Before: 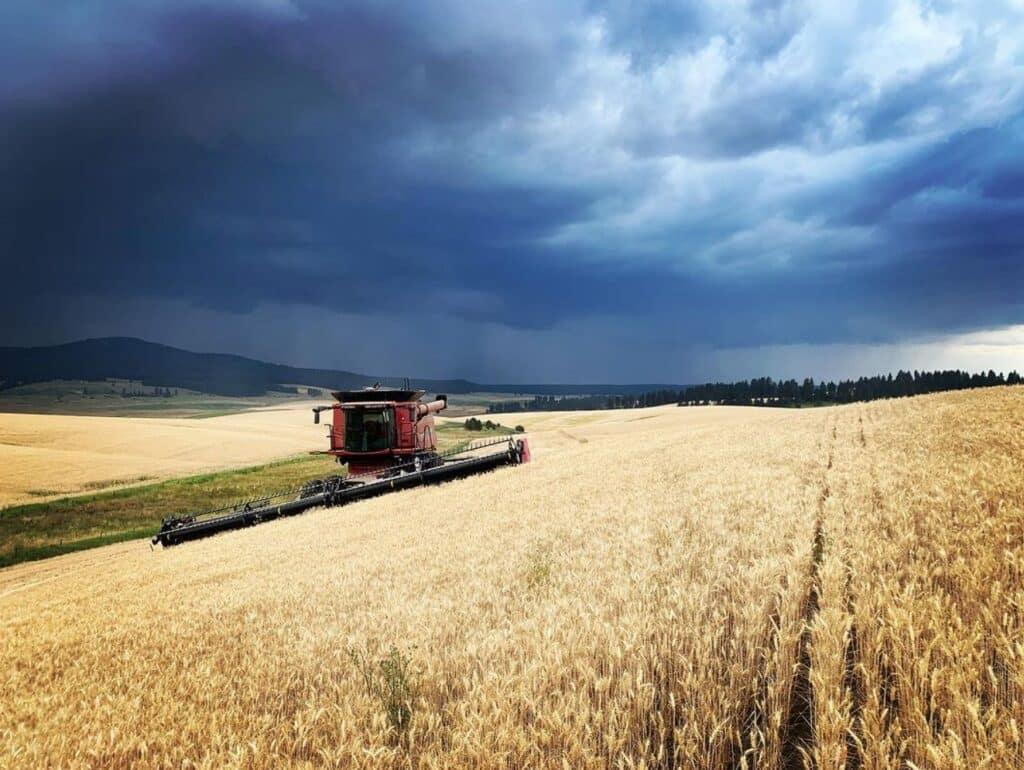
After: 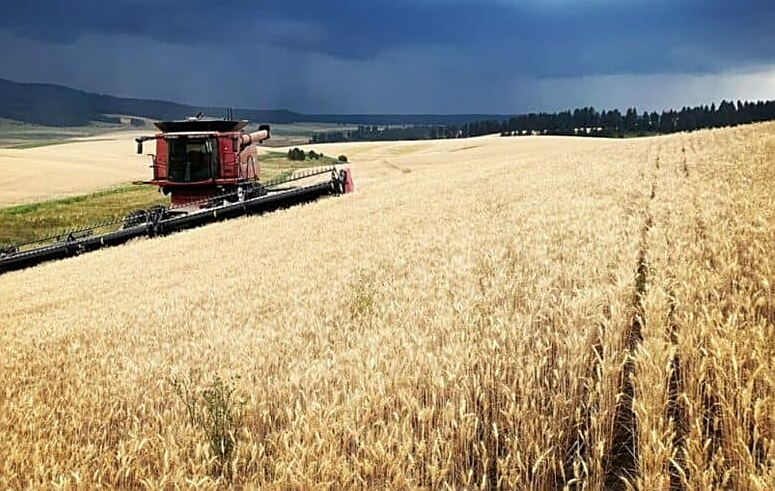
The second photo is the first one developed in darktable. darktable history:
crop and rotate: left 17.299%, top 35.115%, right 7.015%, bottom 1.024%
sharpen: on, module defaults
